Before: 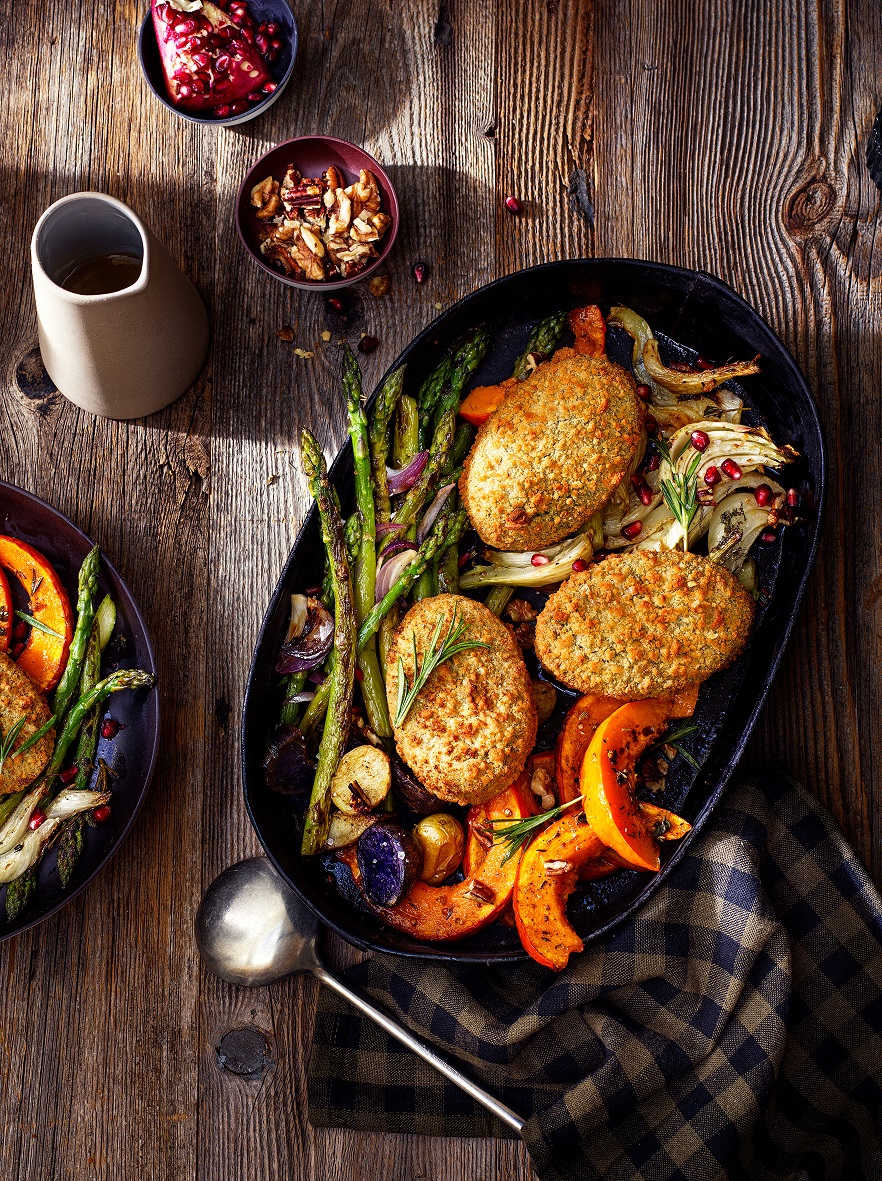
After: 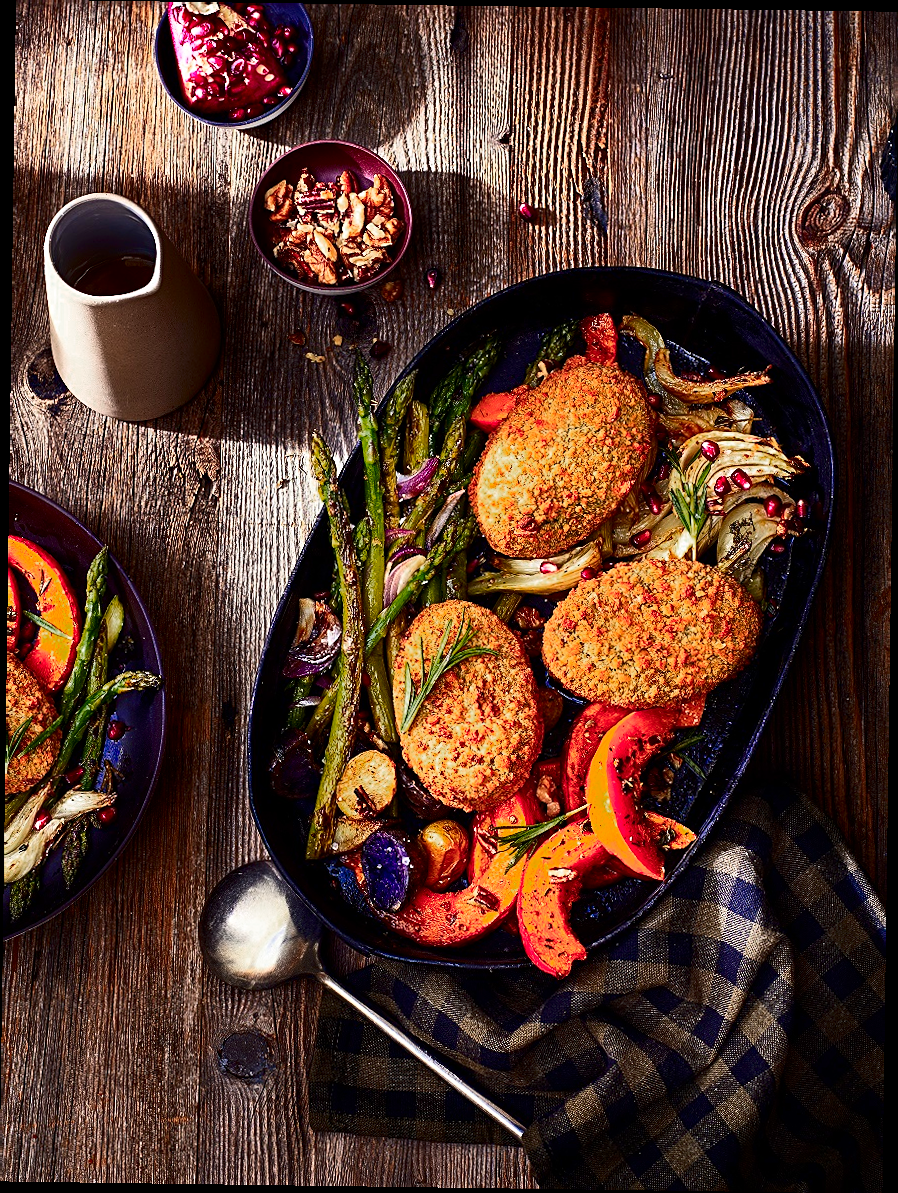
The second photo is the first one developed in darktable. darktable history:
sharpen: on, module defaults
contrast brightness saturation: contrast 0.28
rotate and perspective: rotation 0.8°, automatic cropping off
color zones: curves: ch0 [(0, 0.553) (0.123, 0.58) (0.23, 0.419) (0.468, 0.155) (0.605, 0.132) (0.723, 0.063) (0.833, 0.172) (0.921, 0.468)]; ch1 [(0.025, 0.645) (0.229, 0.584) (0.326, 0.551) (0.537, 0.446) (0.599, 0.911) (0.708, 1) (0.805, 0.944)]; ch2 [(0.086, 0.468) (0.254, 0.464) (0.638, 0.564) (0.702, 0.592) (0.768, 0.564)]
